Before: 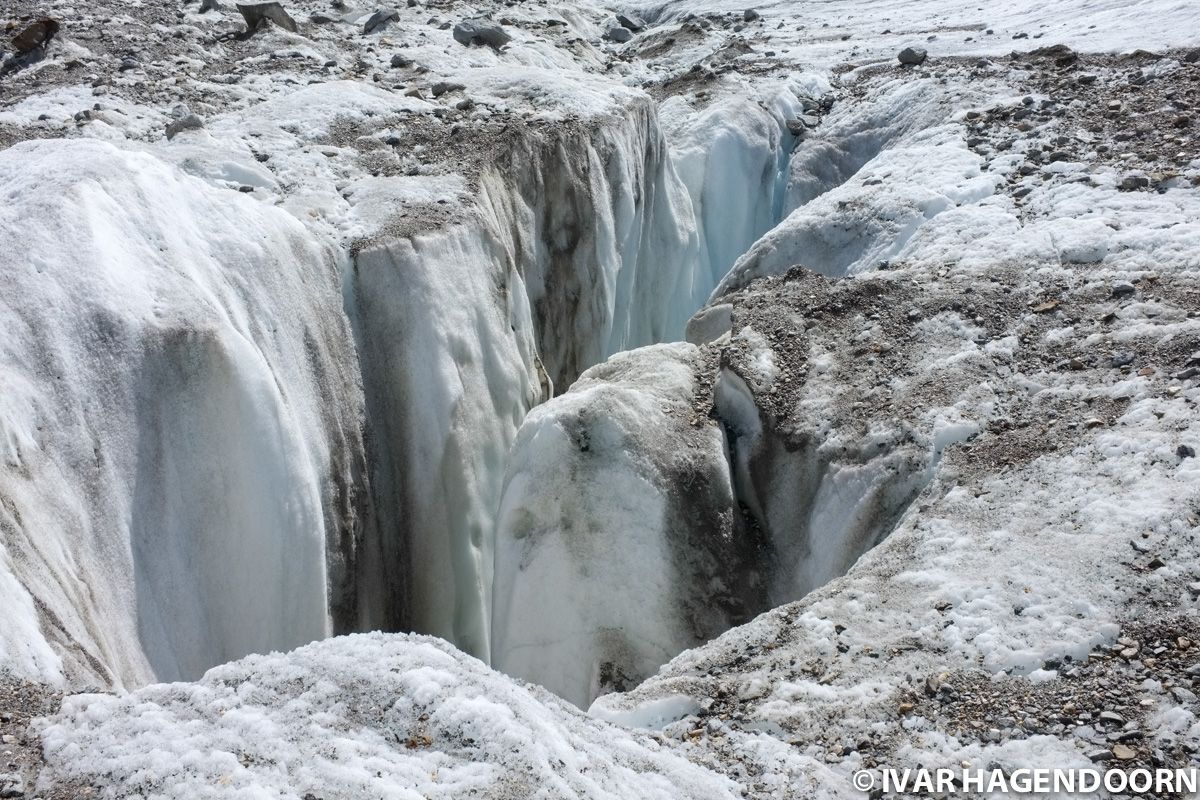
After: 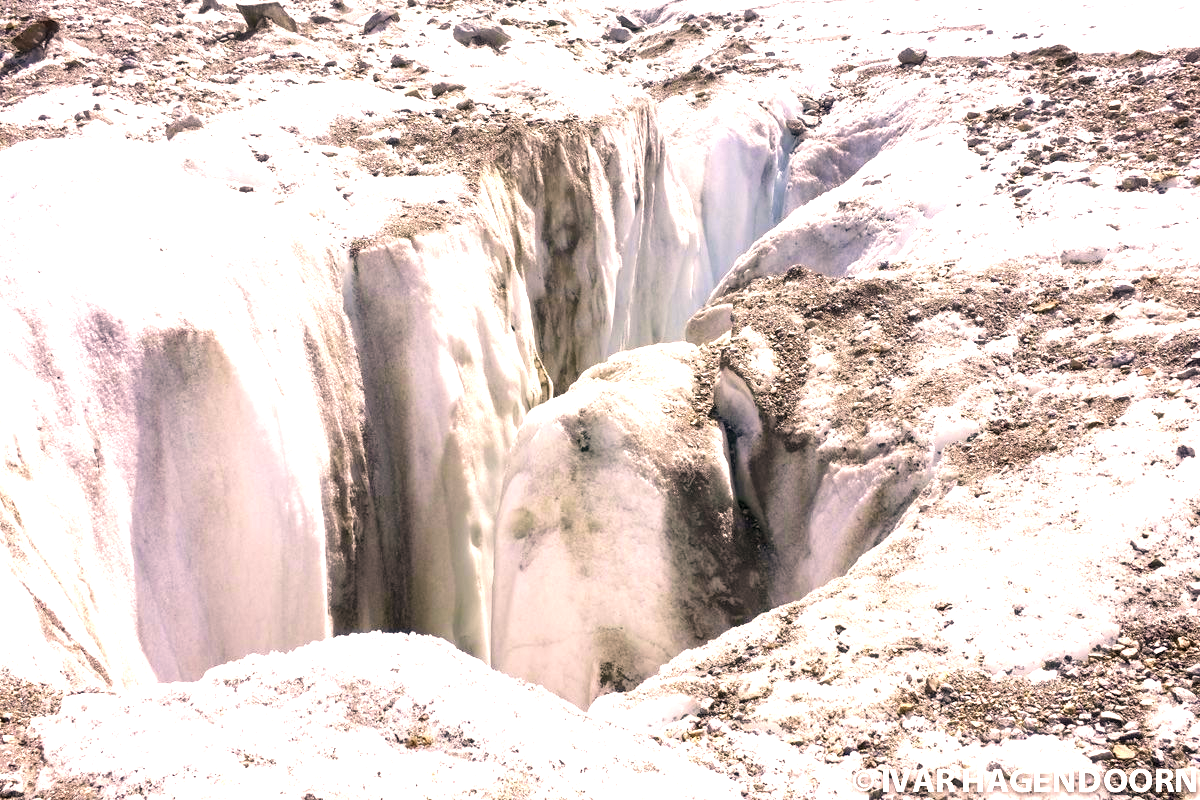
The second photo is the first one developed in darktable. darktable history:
exposure: black level correction 0, exposure 1.173 EV, compensate exposure bias true, compensate highlight preservation false
white balance: red 0.926, green 1.003, blue 1.133
color correction: highlights a* 15, highlights b* 31.55
levels: levels [0.016, 0.484, 0.953]
velvia: on, module defaults
